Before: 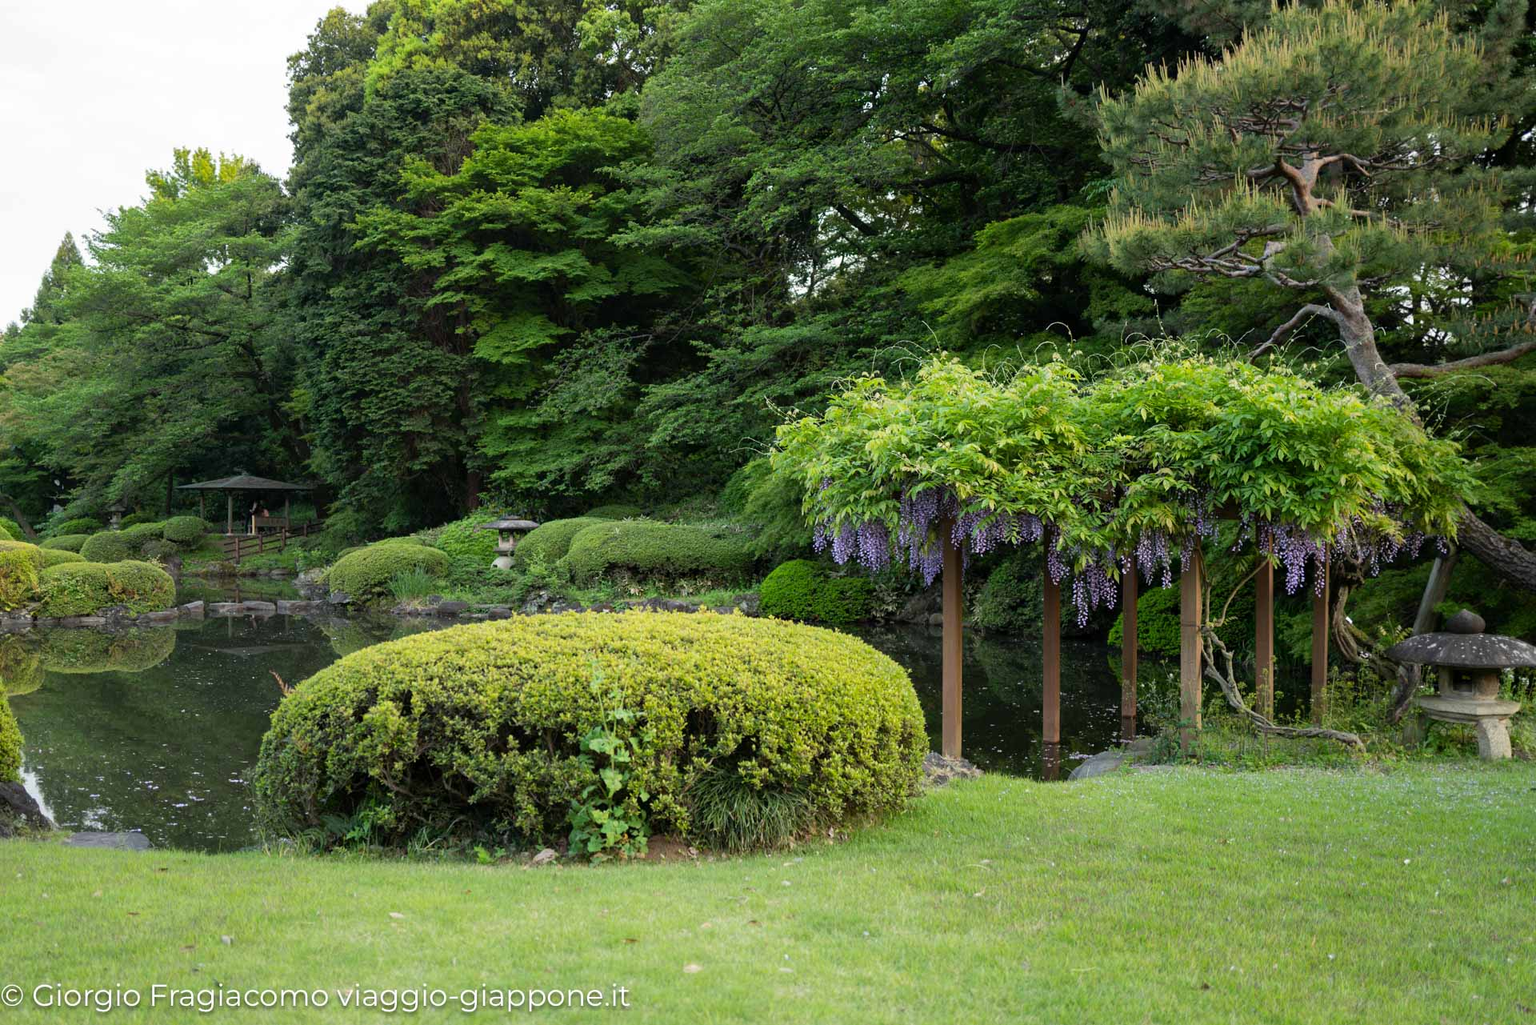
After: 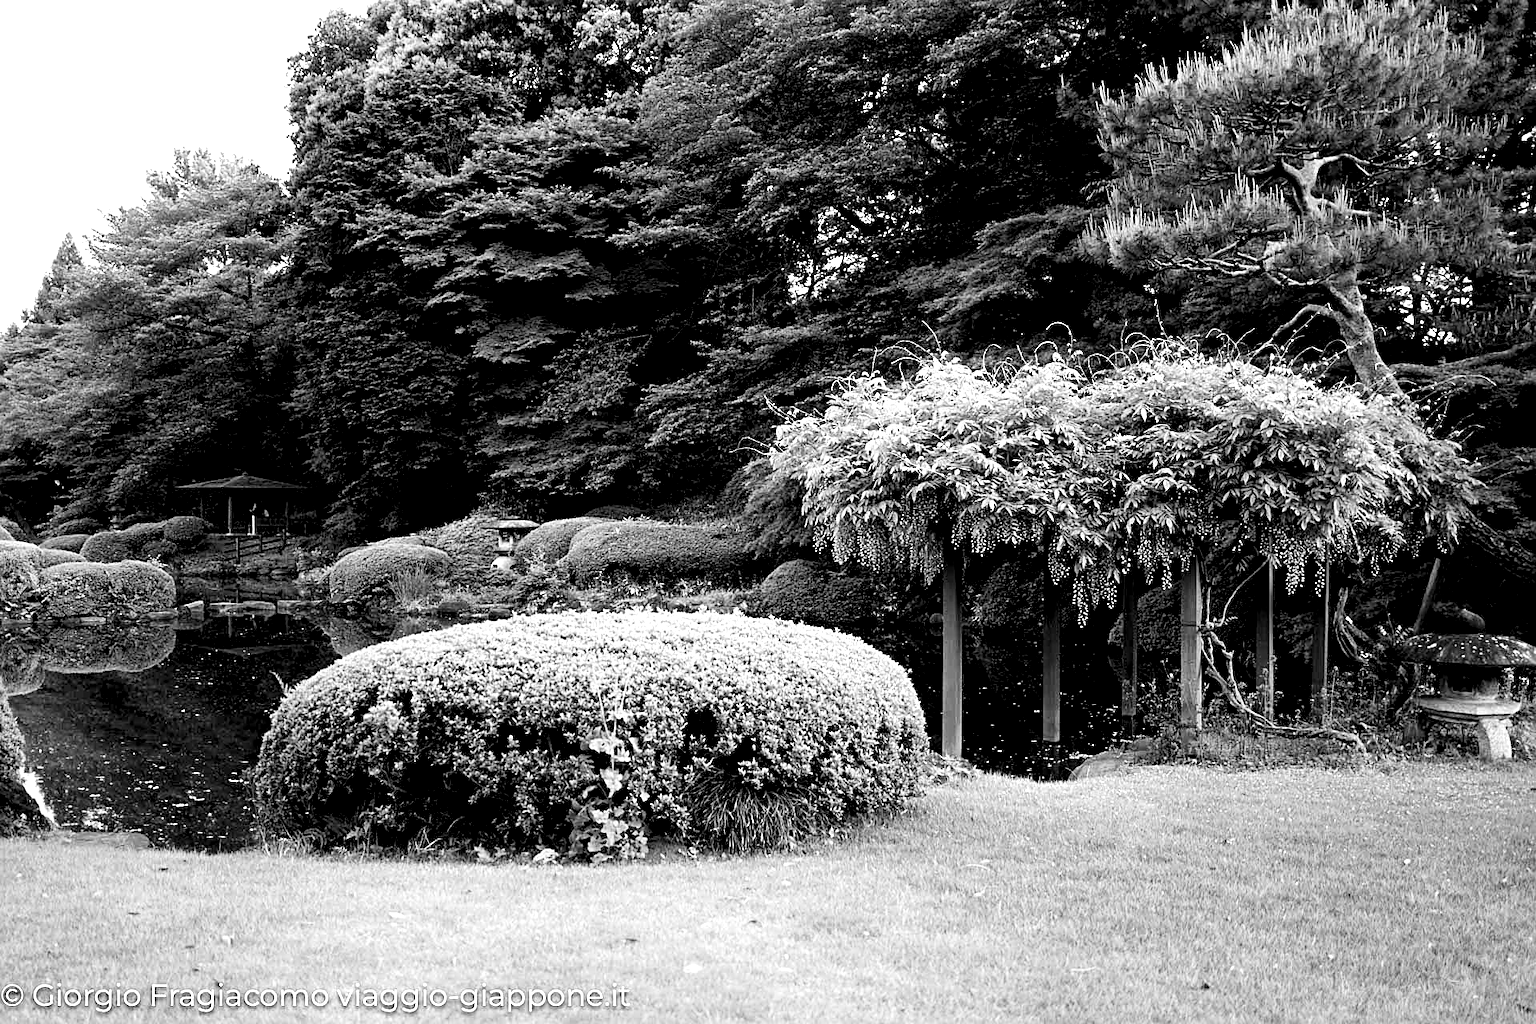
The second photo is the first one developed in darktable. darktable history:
filmic rgb: black relative exposure -5.13 EV, white relative exposure 3.53 EV, hardness 3.17, contrast 1.41, highlights saturation mix -49.22%, add noise in highlights 0, preserve chrominance max RGB, color science v3 (2019), use custom middle-gray values true, contrast in highlights soft
color zones: curves: ch1 [(0.29, 0.492) (0.373, 0.185) (0.509, 0.481)]; ch2 [(0.25, 0.462) (0.749, 0.457)]
contrast equalizer: octaves 7, y [[0.5, 0.5, 0.472, 0.5, 0.5, 0.5], [0.5 ×6], [0.5 ×6], [0 ×6], [0 ×6]]
sharpen: on, module defaults
local contrast: highlights 207%, shadows 134%, detail 138%, midtone range 0.261
